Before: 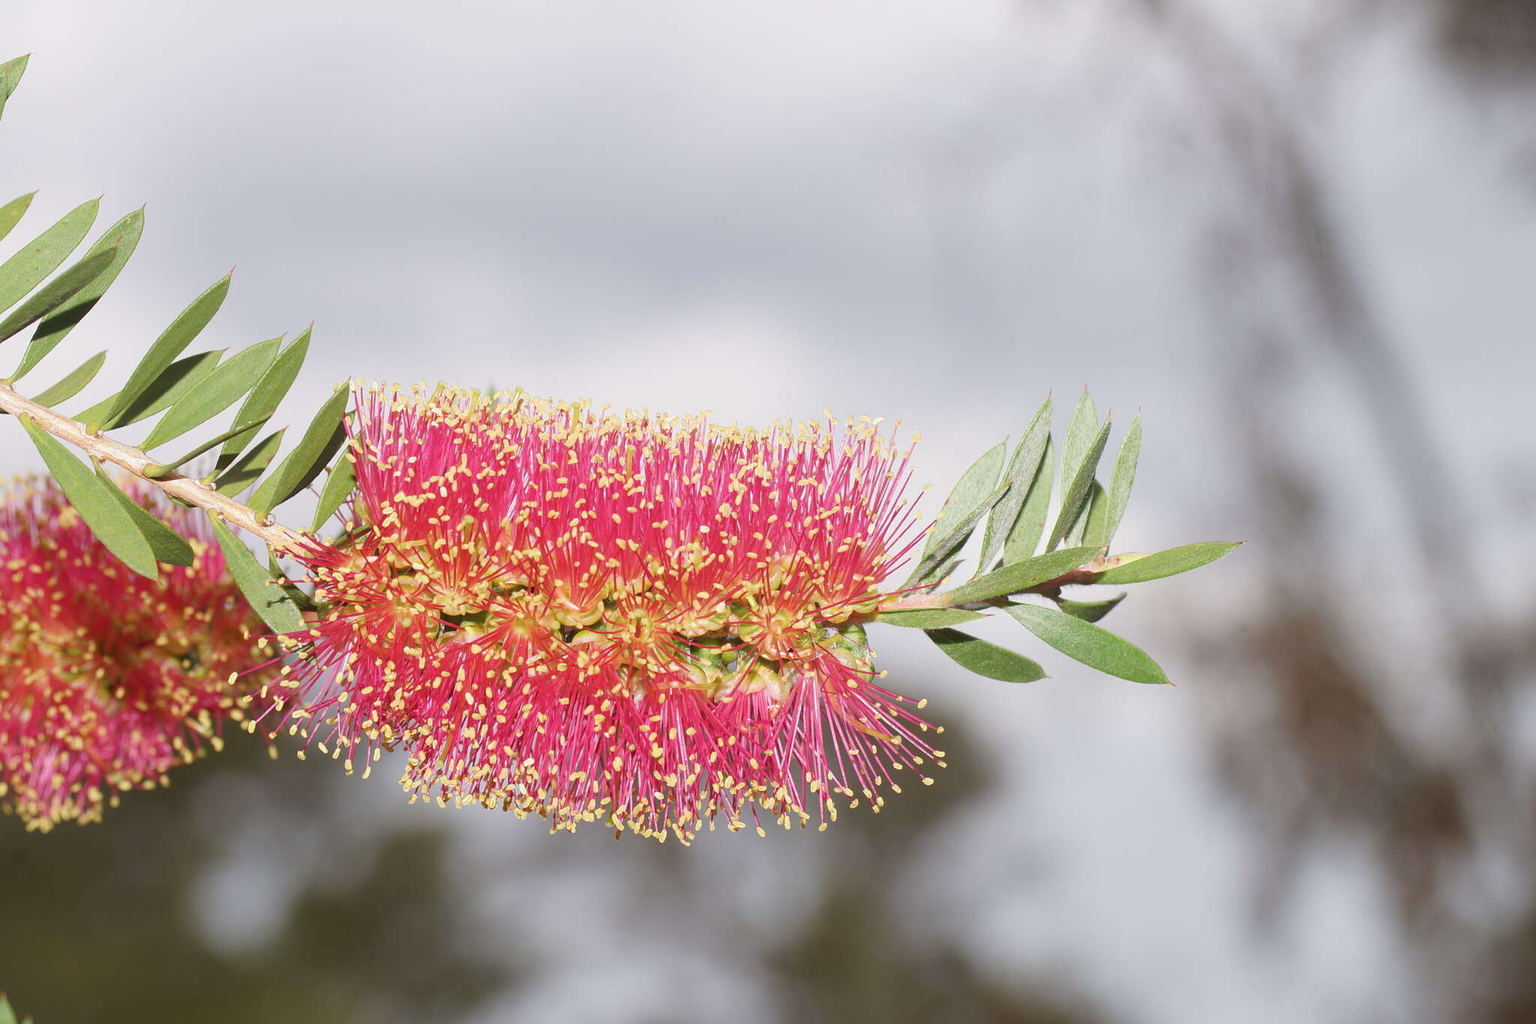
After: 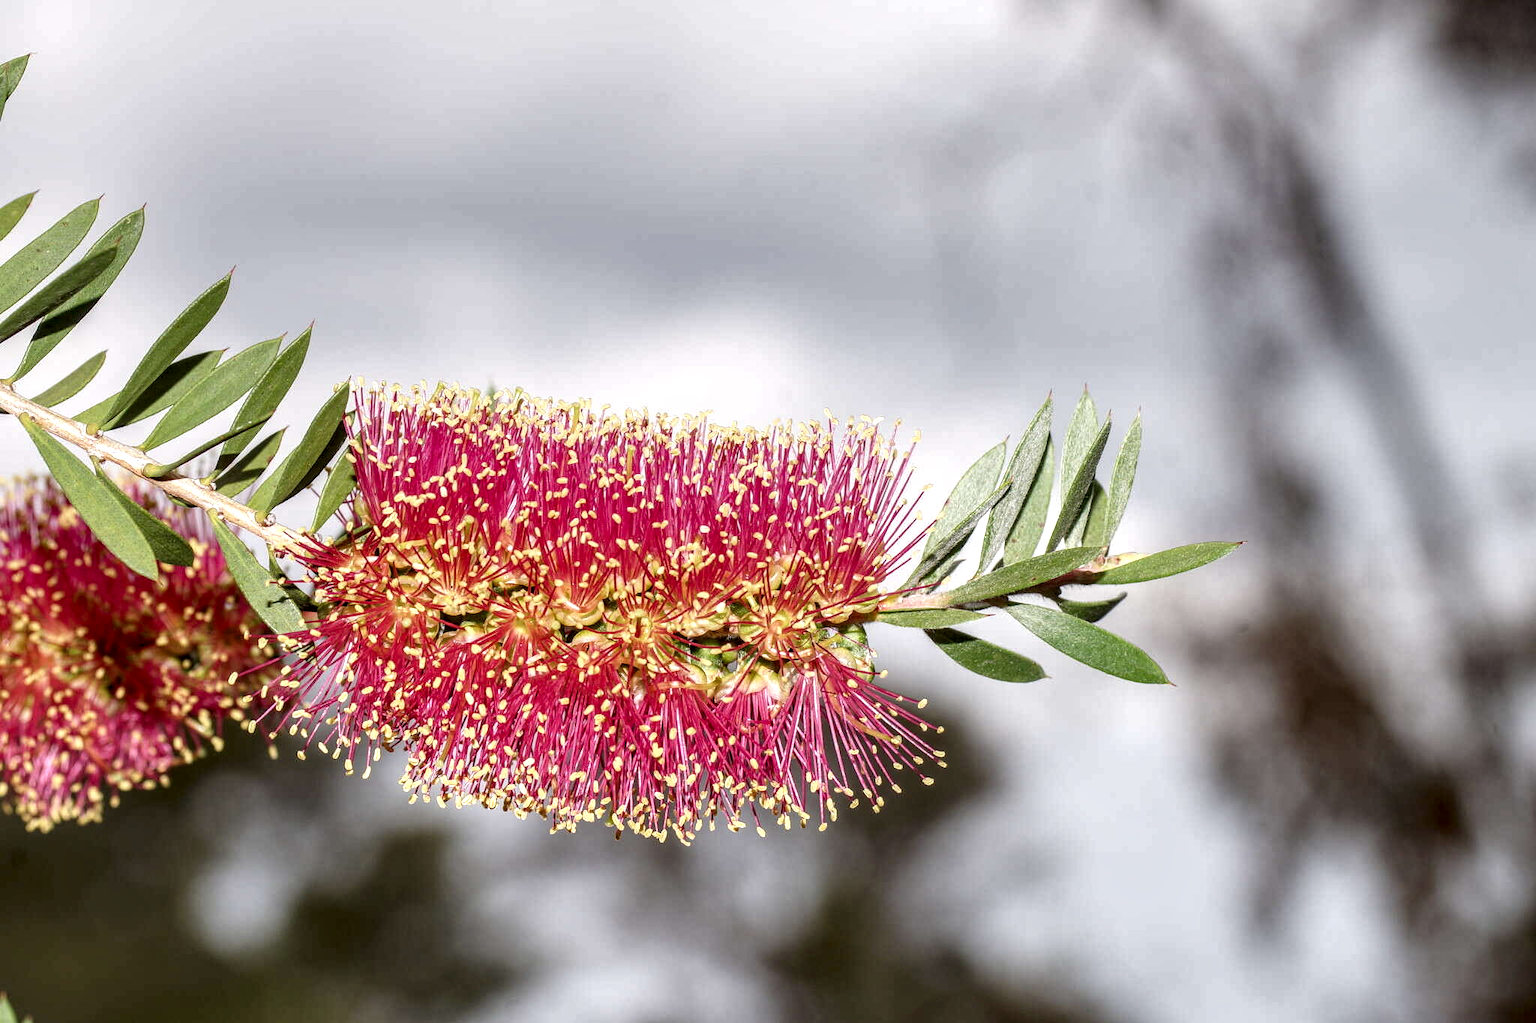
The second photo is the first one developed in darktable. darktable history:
local contrast: highlights 20%, detail 197%
shadows and highlights: shadows 25, highlights -25
